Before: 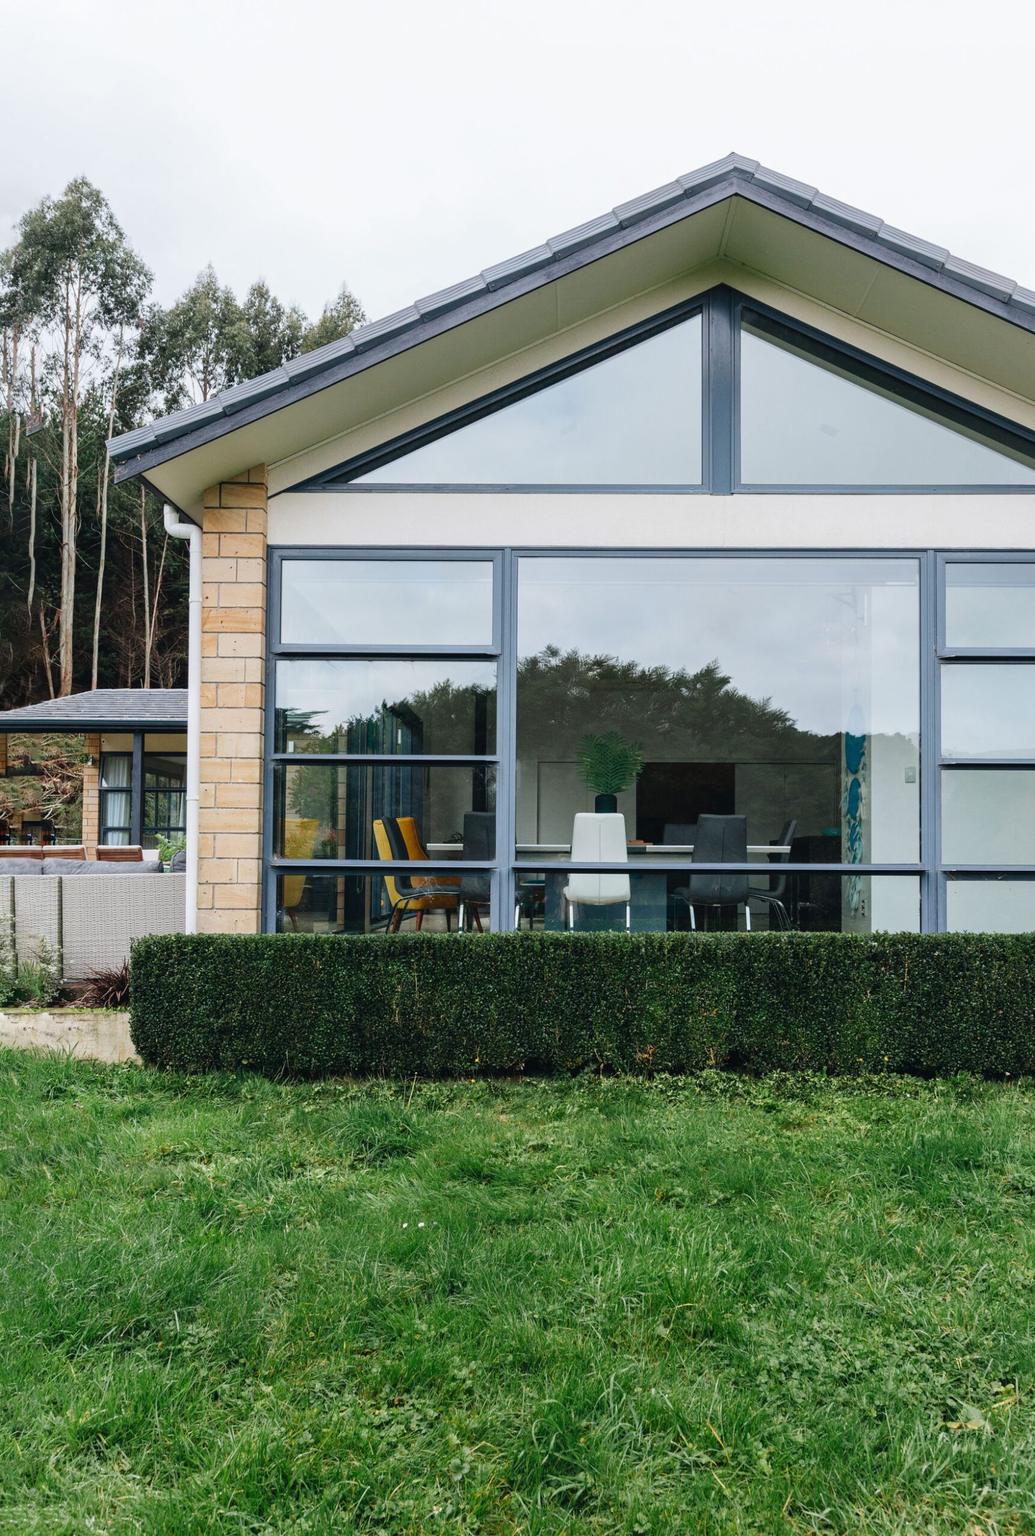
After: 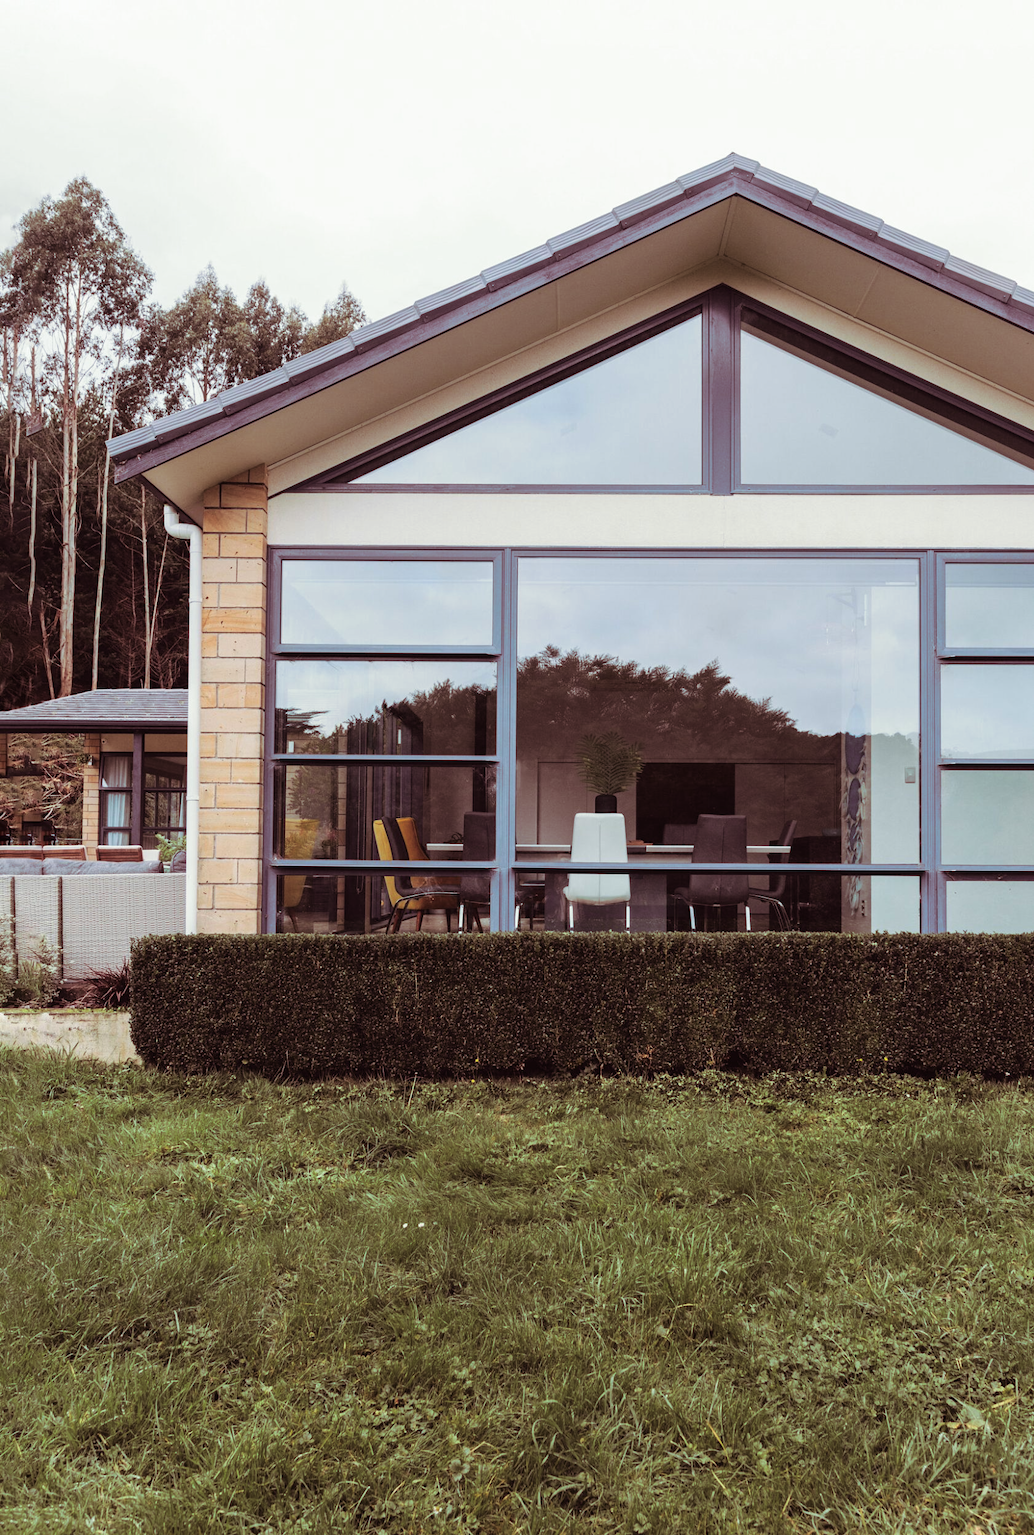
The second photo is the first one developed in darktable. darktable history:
contrast brightness saturation: contrast 0.04, saturation 0.07
split-toning: on, module defaults
